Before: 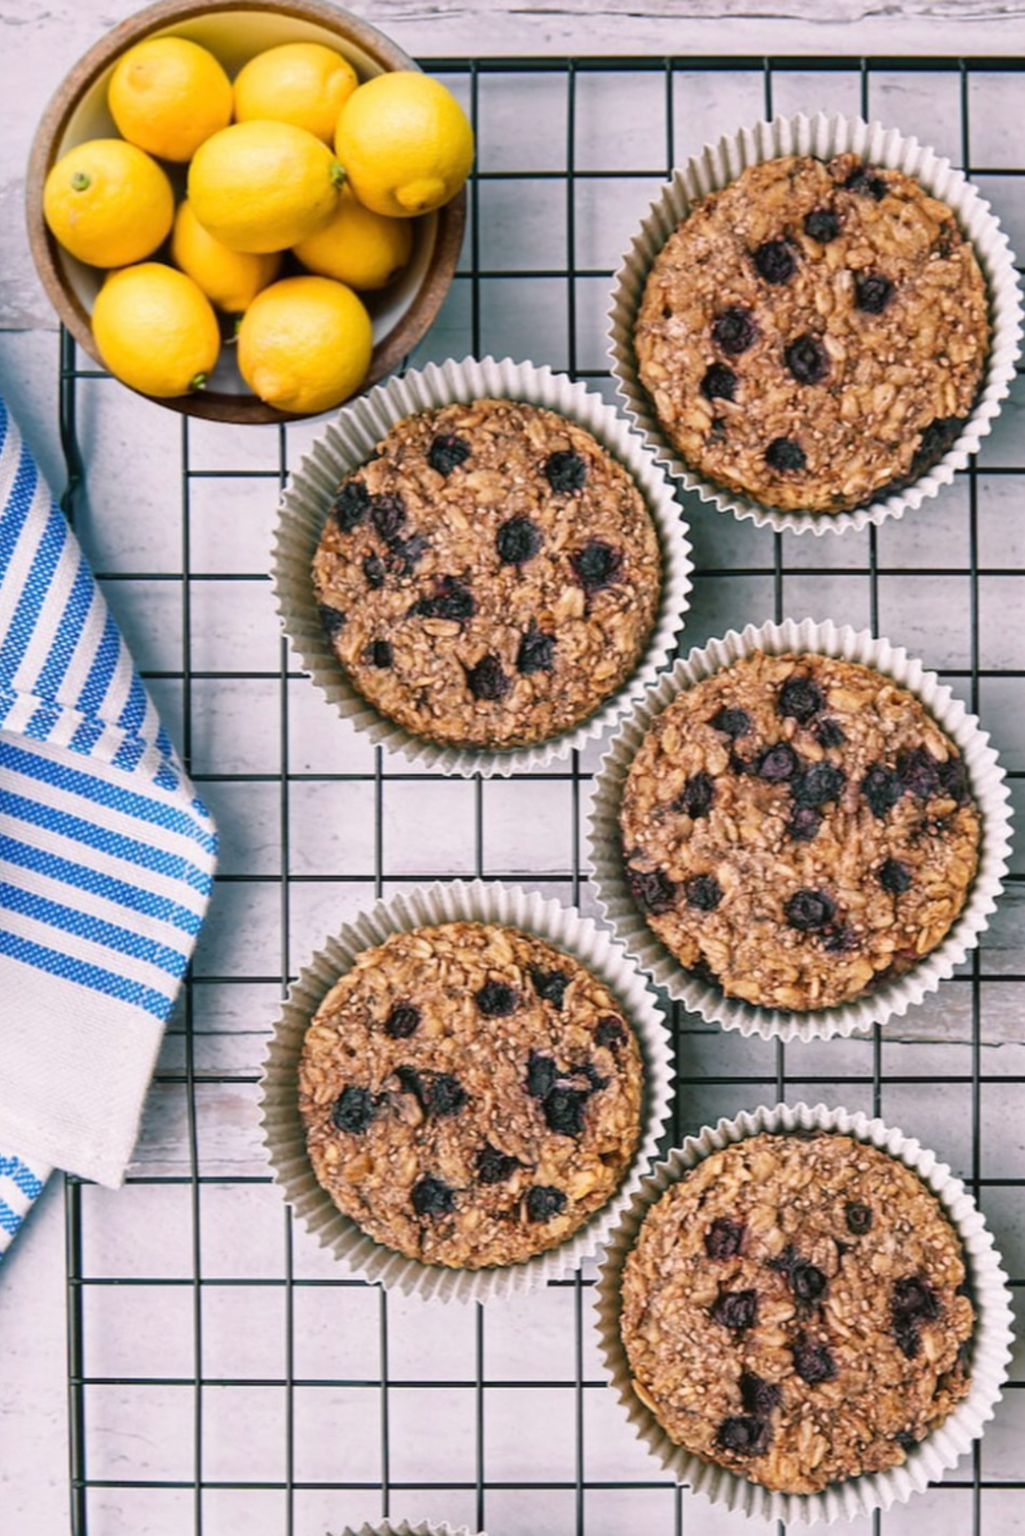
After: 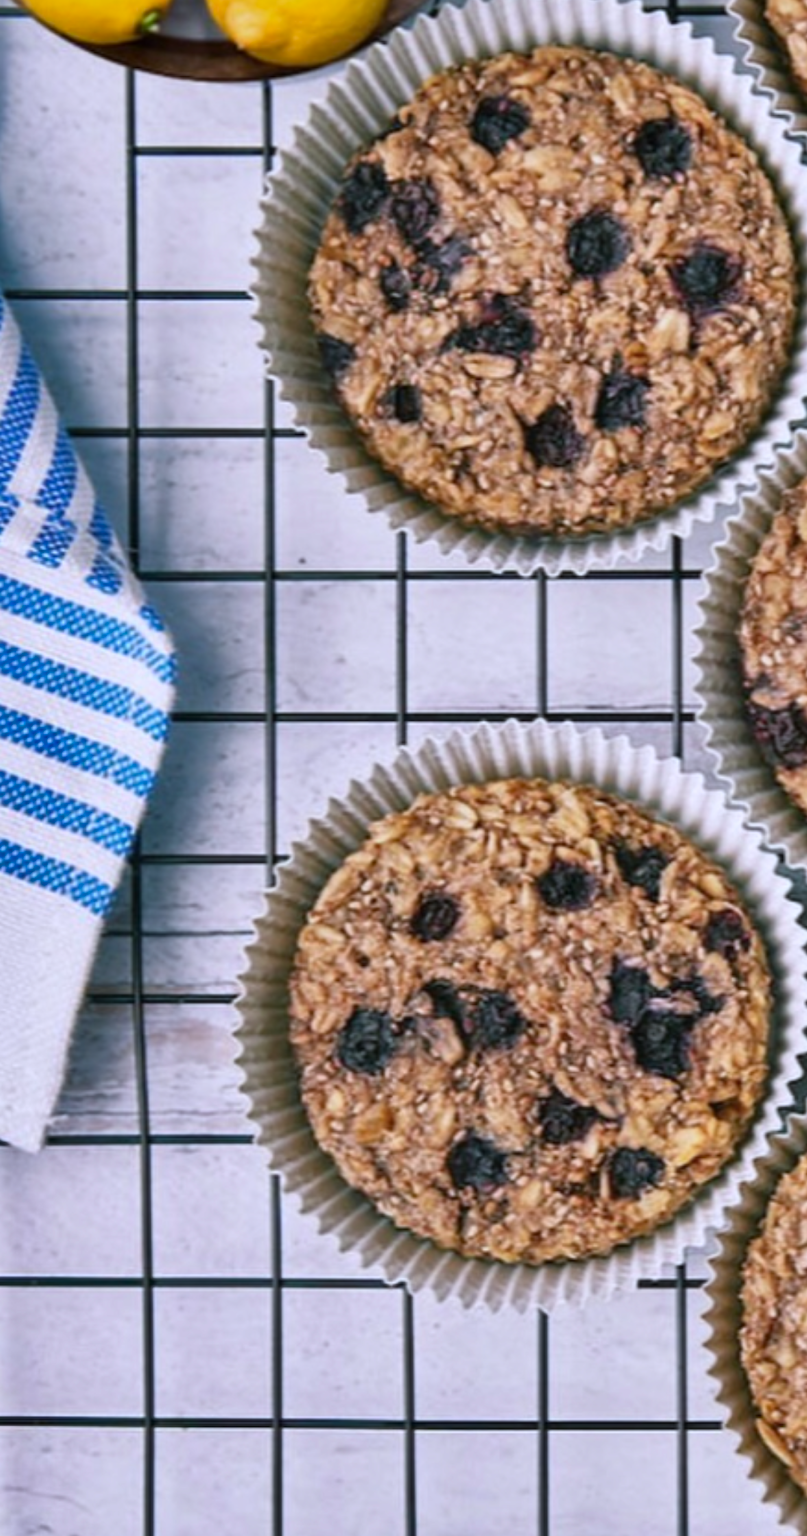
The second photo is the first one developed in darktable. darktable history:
white balance: red 0.954, blue 1.079
crop: left 8.966%, top 23.852%, right 34.699%, bottom 4.703%
shadows and highlights: shadows 43.71, white point adjustment -1.46, soften with gaussian
